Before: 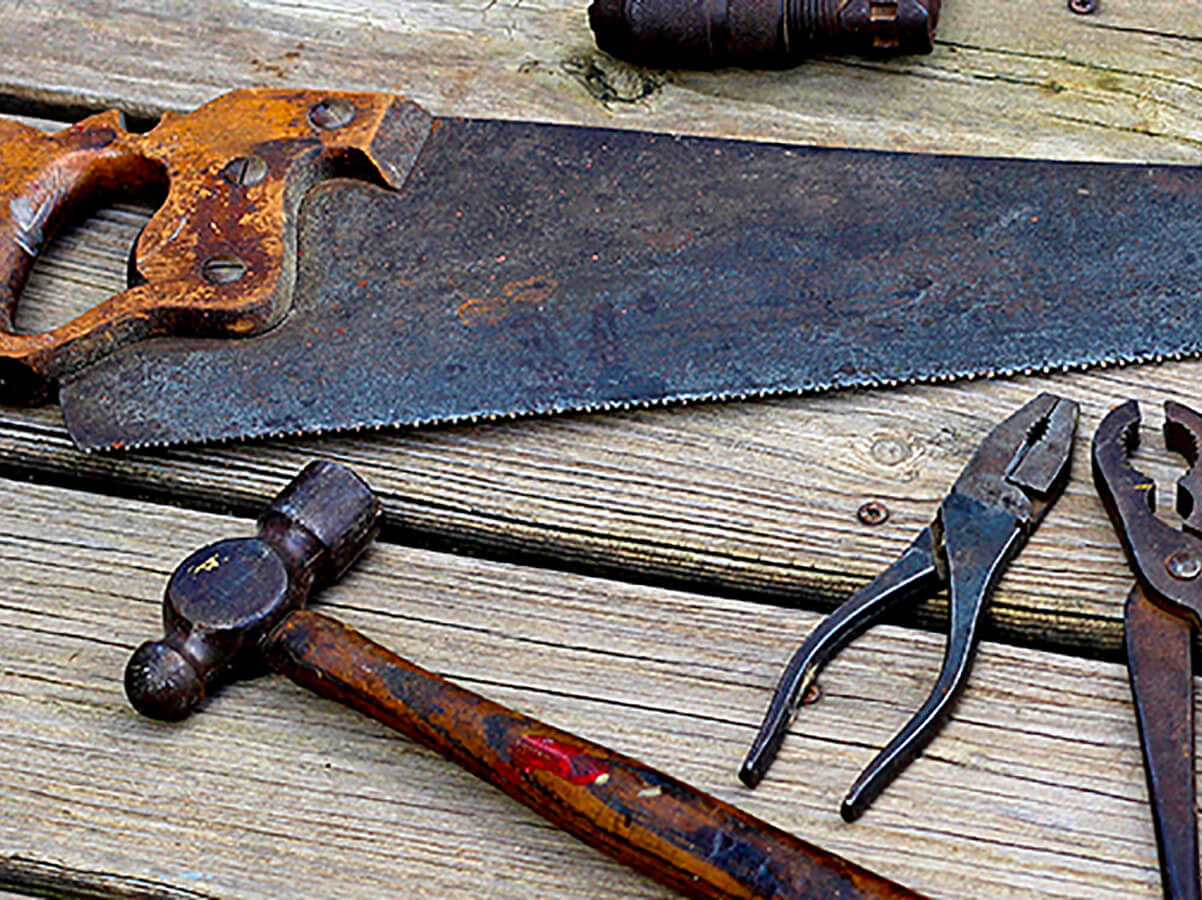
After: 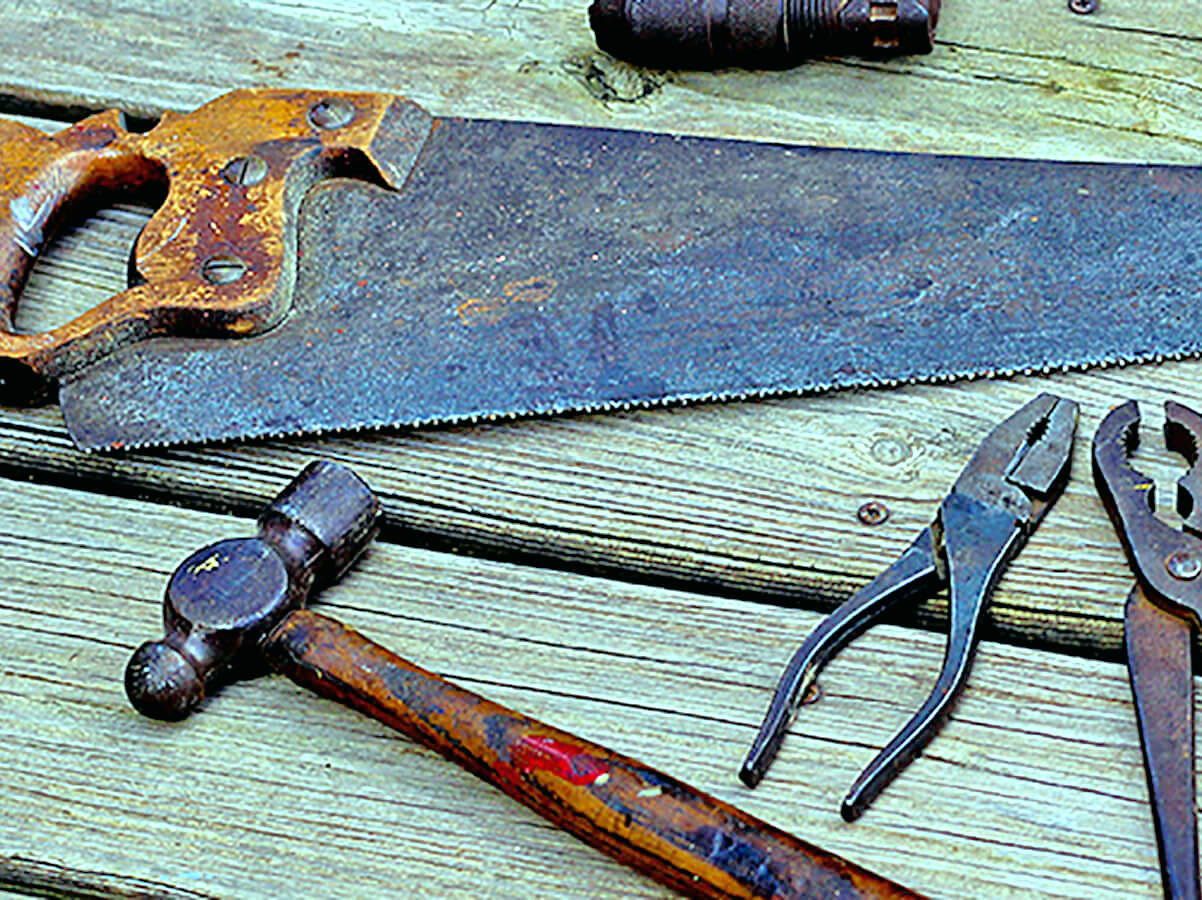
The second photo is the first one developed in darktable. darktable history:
tone equalizer: -7 EV 0.15 EV, -6 EV 0.6 EV, -5 EV 1.15 EV, -4 EV 1.33 EV, -3 EV 1.15 EV, -2 EV 0.6 EV, -1 EV 0.15 EV, mask exposure compensation -0.5 EV
color balance: mode lift, gamma, gain (sRGB), lift [0.997, 0.979, 1.021, 1.011], gamma [1, 1.084, 0.916, 0.998], gain [1, 0.87, 1.13, 1.101], contrast 4.55%, contrast fulcrum 38.24%, output saturation 104.09%
